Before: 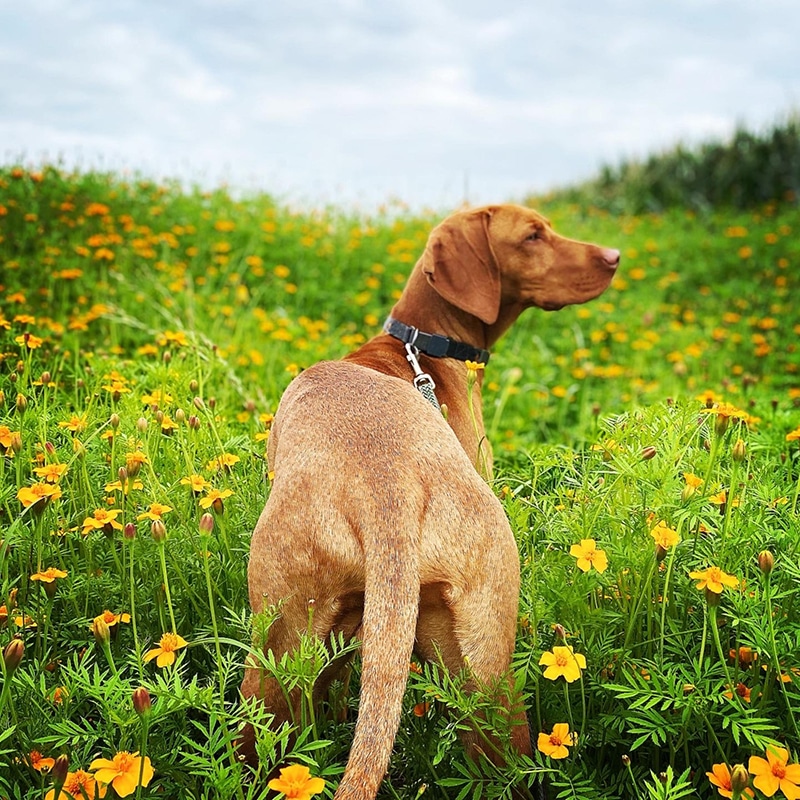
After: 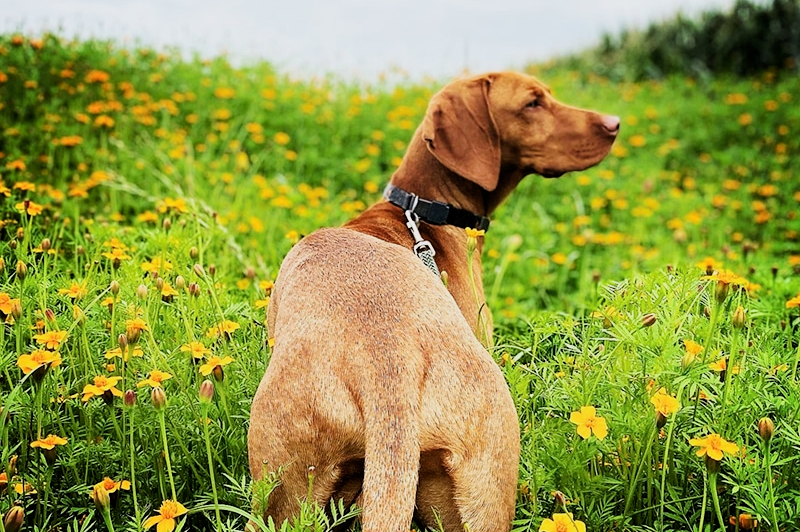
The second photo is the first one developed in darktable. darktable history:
contrast brightness saturation: contrast 0.1, brightness 0.02, saturation 0.02
crop: top 16.727%, bottom 16.727%
filmic rgb: black relative exposure -5 EV, white relative exposure 3.5 EV, hardness 3.19, contrast 1.2, highlights saturation mix -50%
